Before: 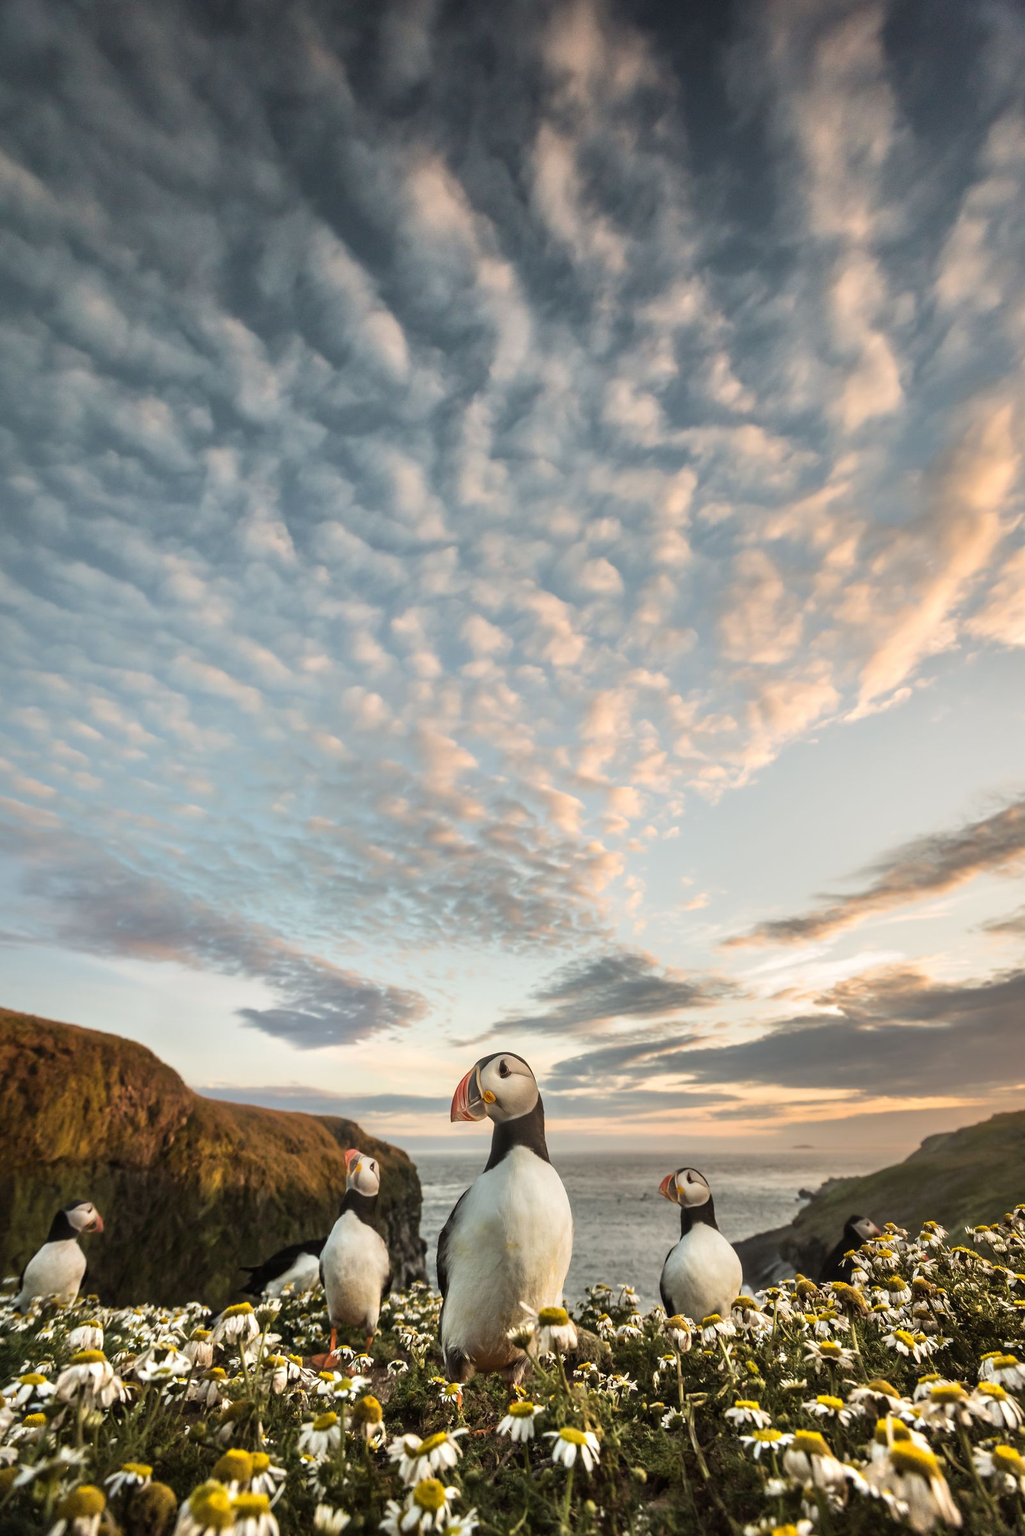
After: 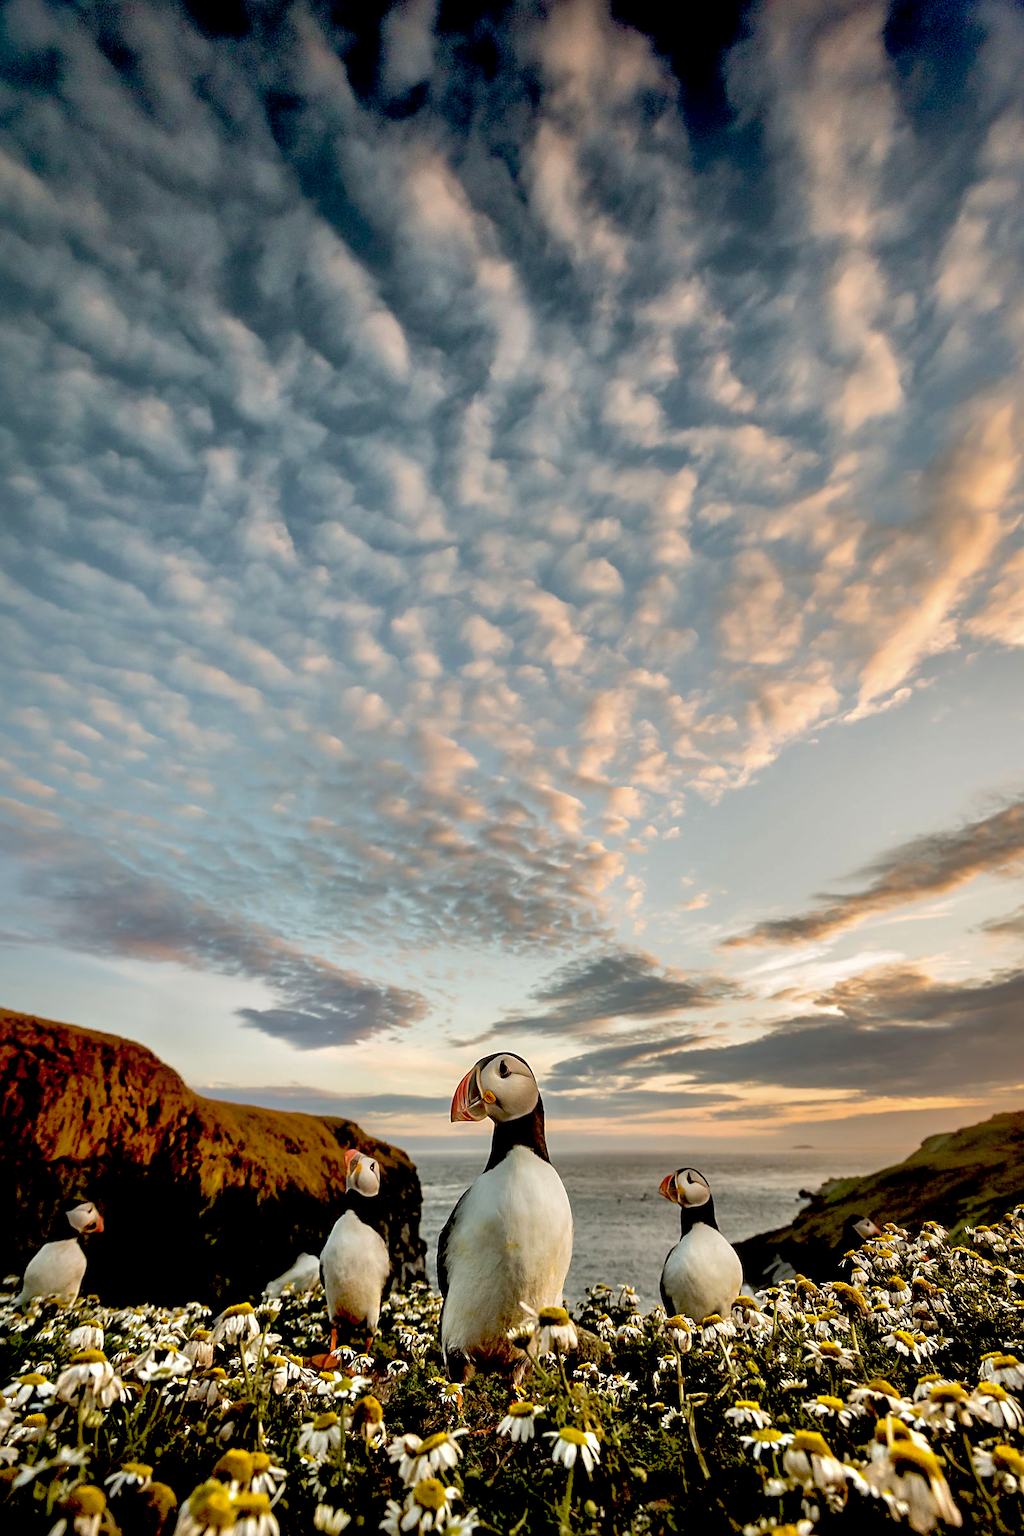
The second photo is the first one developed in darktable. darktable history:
exposure: black level correction 0.047, exposure 0.013 EV, compensate highlight preservation false
sharpen: on, module defaults
shadows and highlights: on, module defaults
color balance rgb: perceptual saturation grading › global saturation 0.849%, perceptual saturation grading › mid-tones 11.745%
